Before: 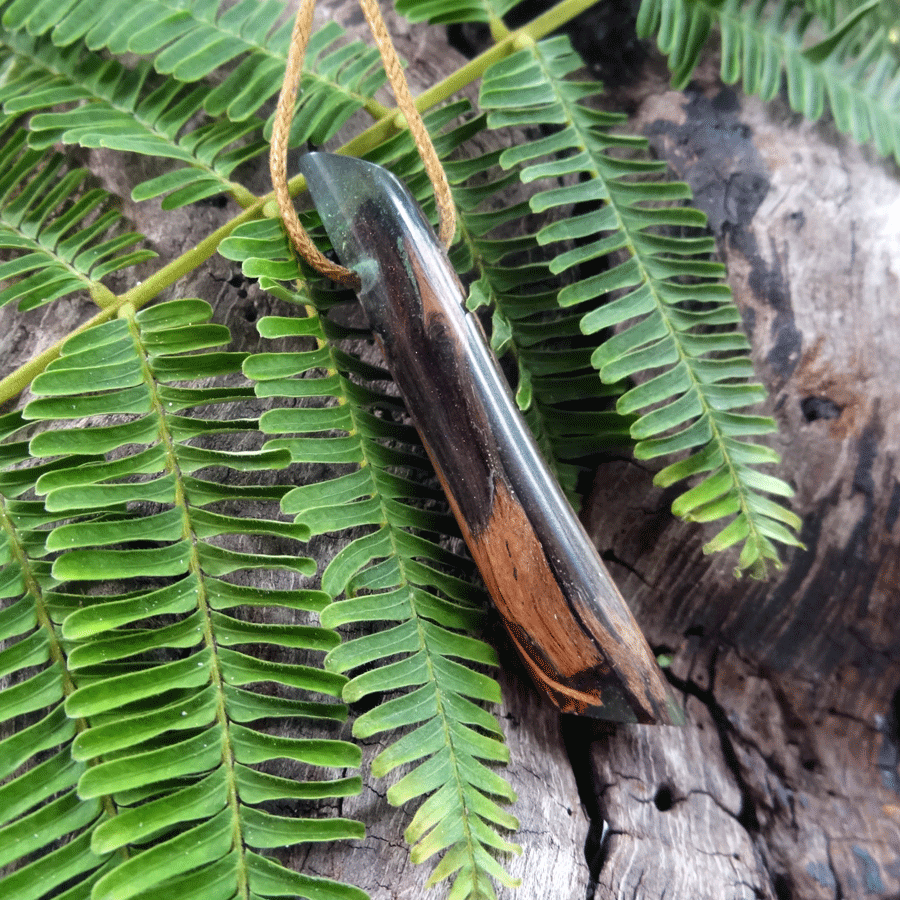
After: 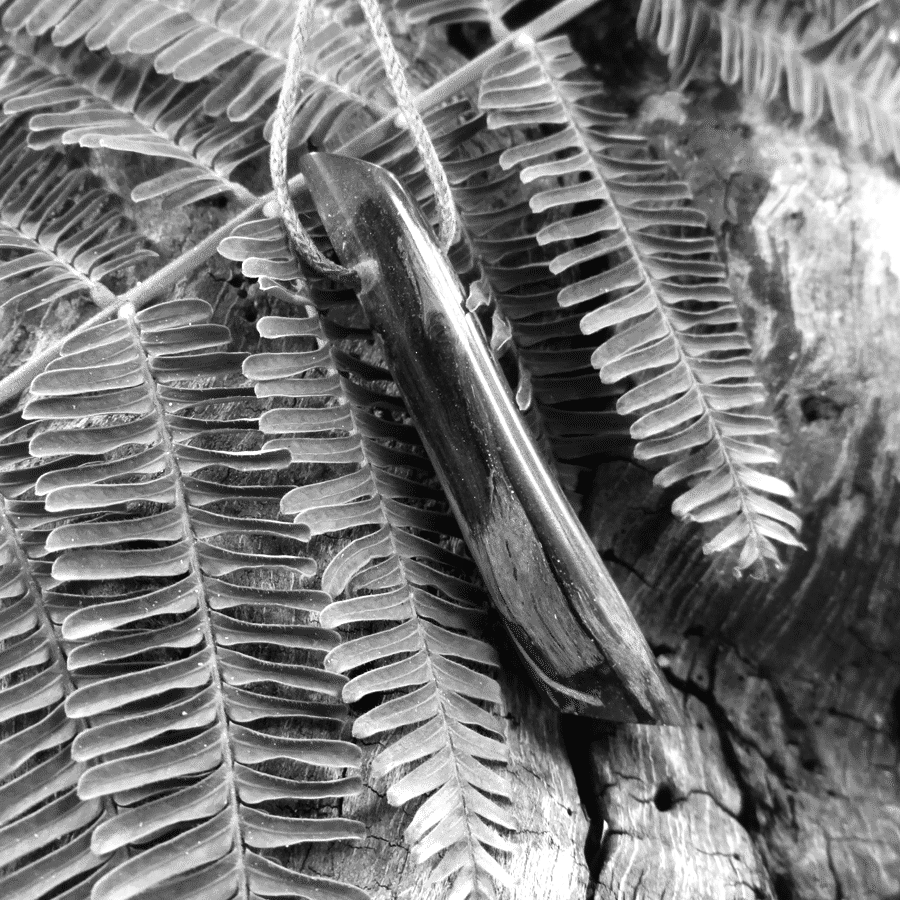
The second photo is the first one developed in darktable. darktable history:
color balance rgb: perceptual saturation grading › highlights -29.58%, perceptual saturation grading › mid-tones 29.47%, perceptual saturation grading › shadows 59.73%, perceptual brilliance grading › global brilliance -17.79%, perceptual brilliance grading › highlights 28.73%, global vibrance 15.44%
monochrome: on, module defaults
